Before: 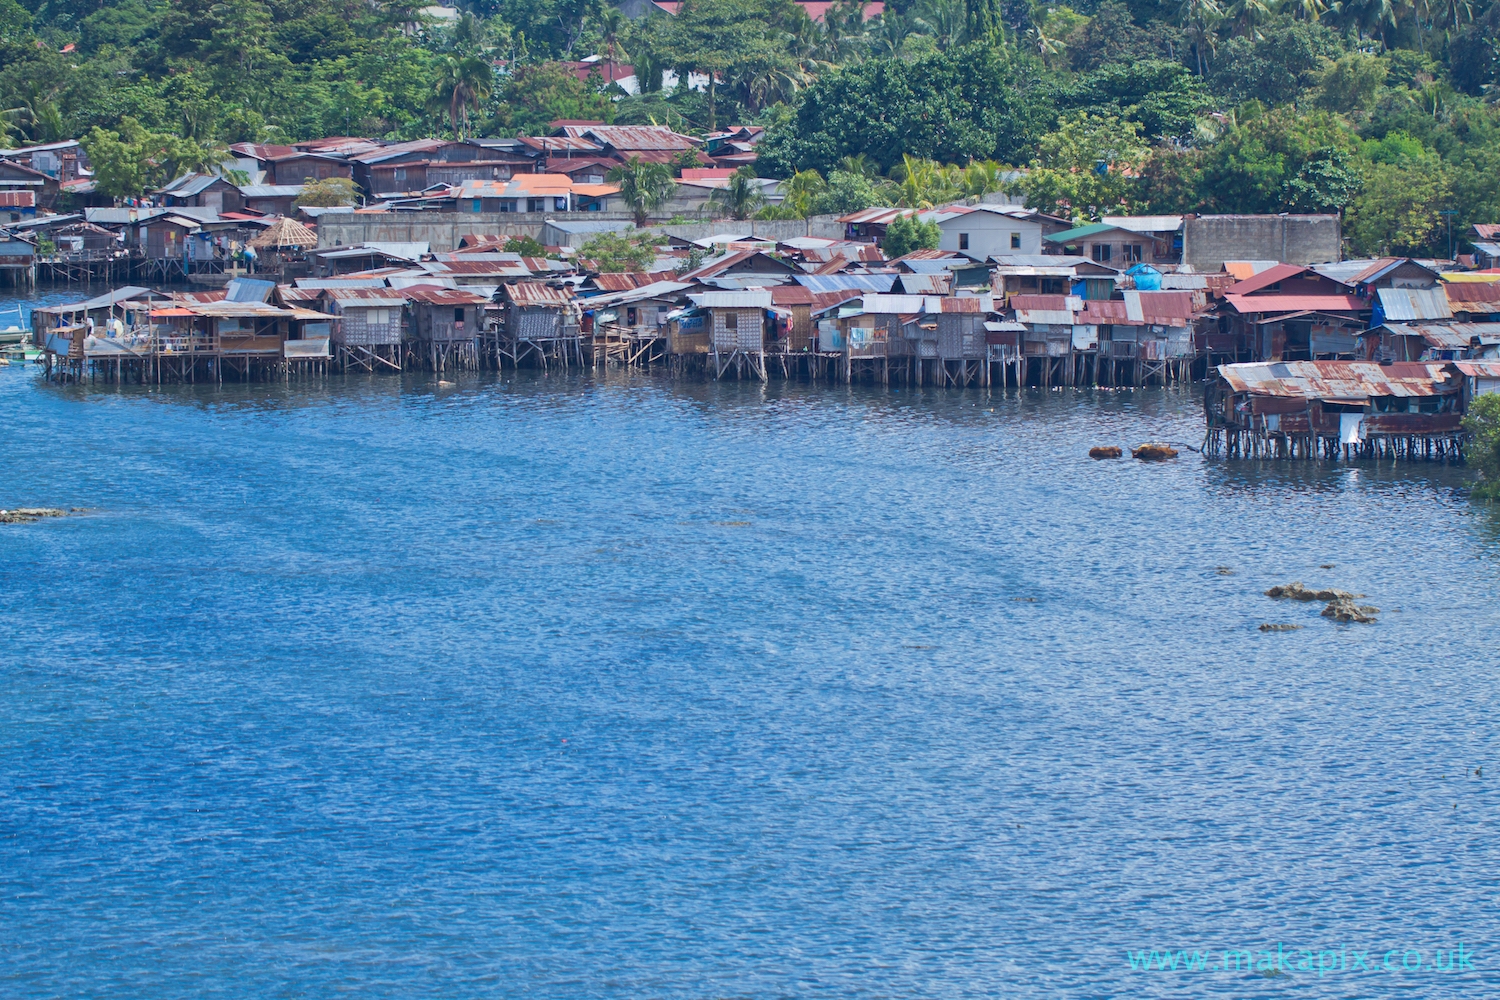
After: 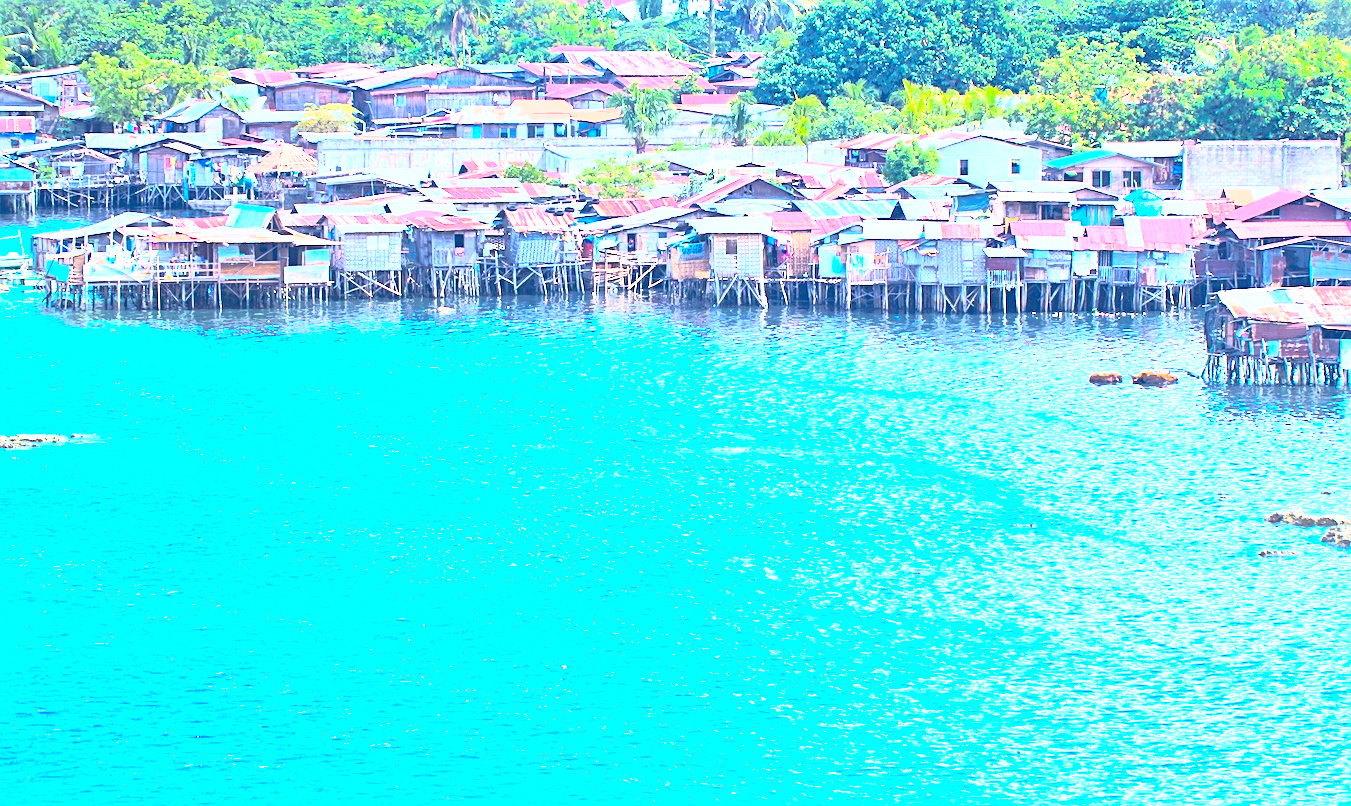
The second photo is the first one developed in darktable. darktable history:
exposure: black level correction 0, exposure 1.2 EV, compensate highlight preservation false
contrast brightness saturation: contrast 0.2, brightness 0.162, saturation 0.224
base curve: curves: ch0 [(0, 0) (0.007, 0.004) (0.027, 0.03) (0.046, 0.07) (0.207, 0.54) (0.442, 0.872) (0.673, 0.972) (1, 1)]
crop: top 7.405%, right 9.905%, bottom 11.936%
sharpen: on, module defaults
tone equalizer: on, module defaults
shadows and highlights: on, module defaults
